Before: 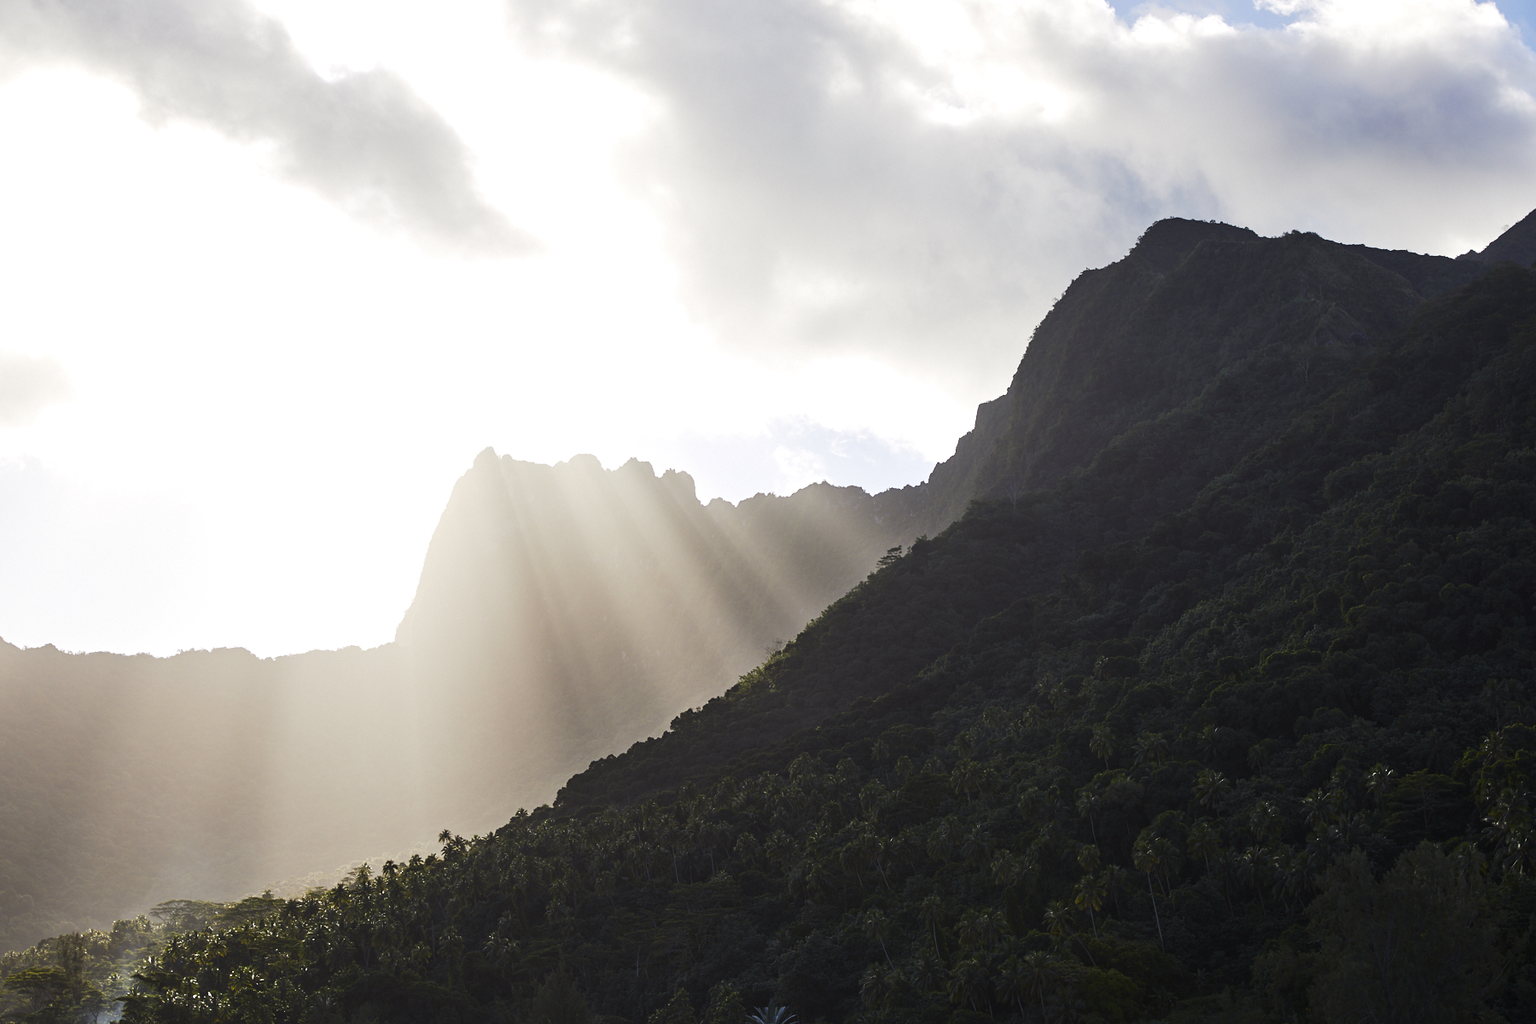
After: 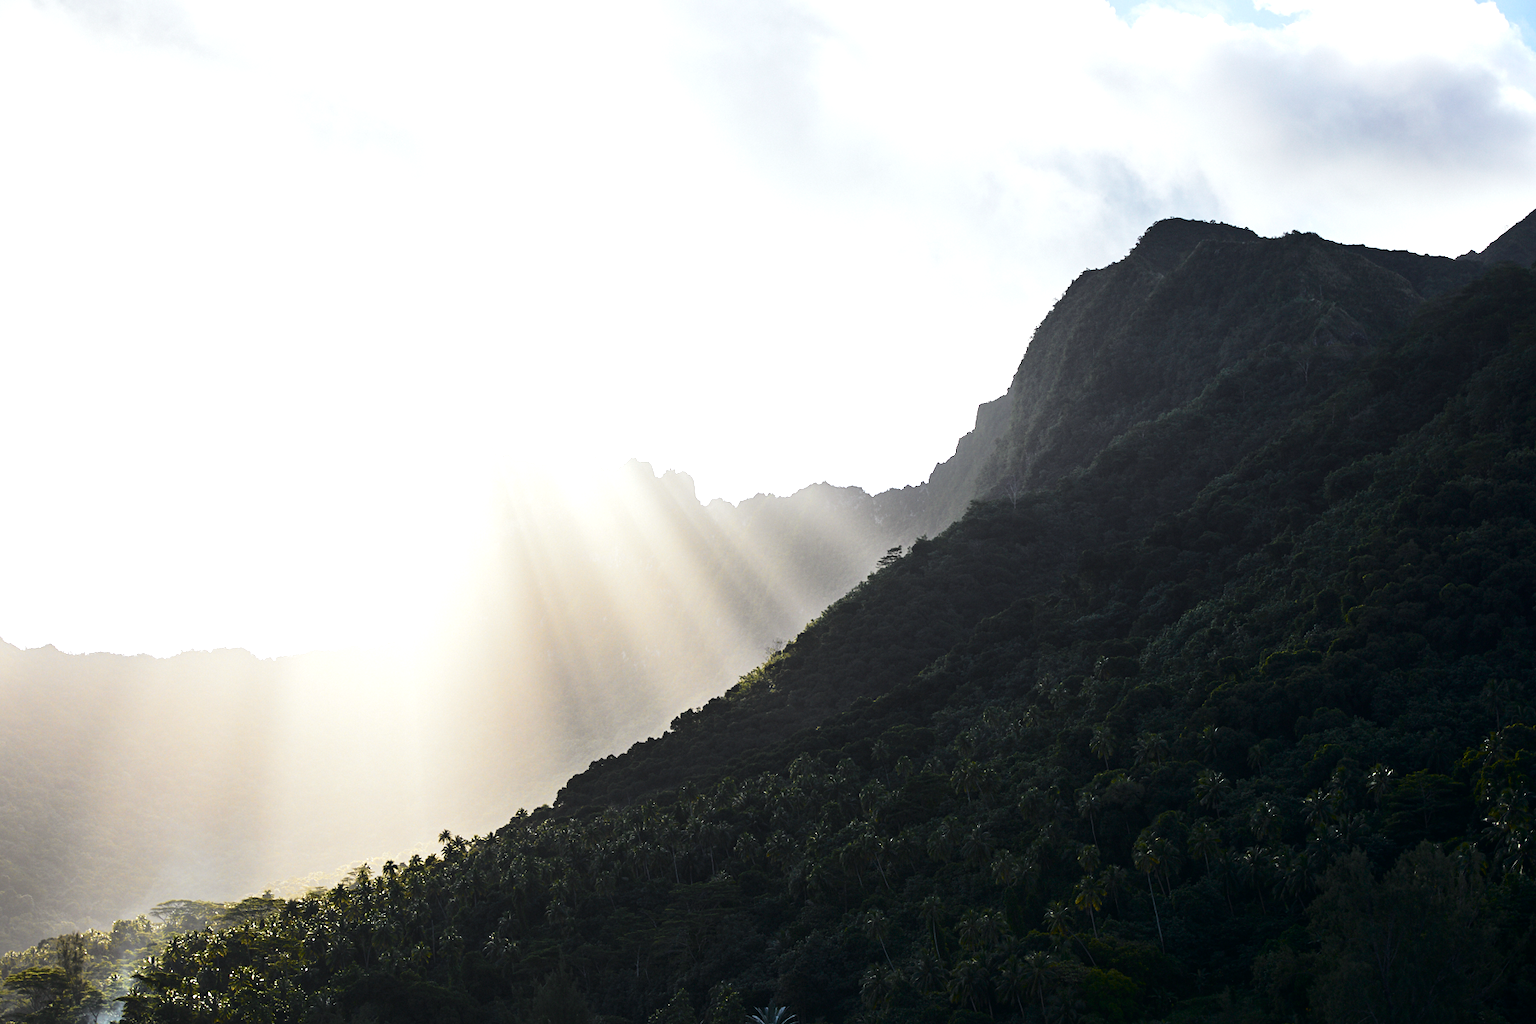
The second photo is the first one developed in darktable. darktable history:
exposure: exposure 0.566 EV, compensate exposure bias true, compensate highlight preservation false
tone curve: curves: ch0 [(0, 0) (0.081, 0.044) (0.185, 0.13) (0.283, 0.238) (0.416, 0.449) (0.495, 0.524) (0.686, 0.743) (0.826, 0.865) (0.978, 0.988)]; ch1 [(0, 0) (0.147, 0.166) (0.321, 0.362) (0.371, 0.402) (0.423, 0.442) (0.479, 0.472) (0.505, 0.497) (0.521, 0.506) (0.551, 0.537) (0.586, 0.574) (0.625, 0.618) (0.68, 0.681) (1, 1)]; ch2 [(0, 0) (0.346, 0.362) (0.404, 0.427) (0.502, 0.495) (0.531, 0.513) (0.547, 0.533) (0.582, 0.596) (0.629, 0.631) (0.717, 0.678) (1, 1)], color space Lab, independent channels, preserve colors none
